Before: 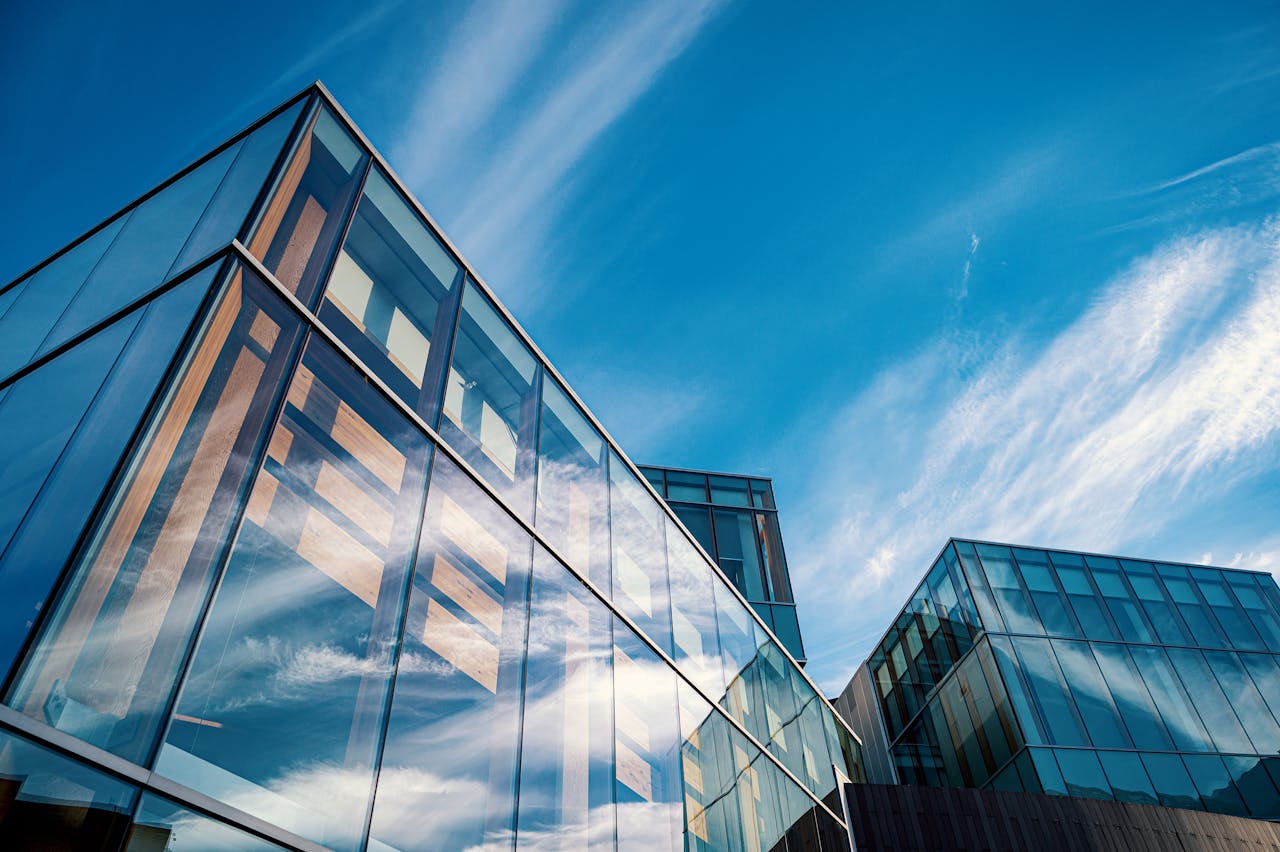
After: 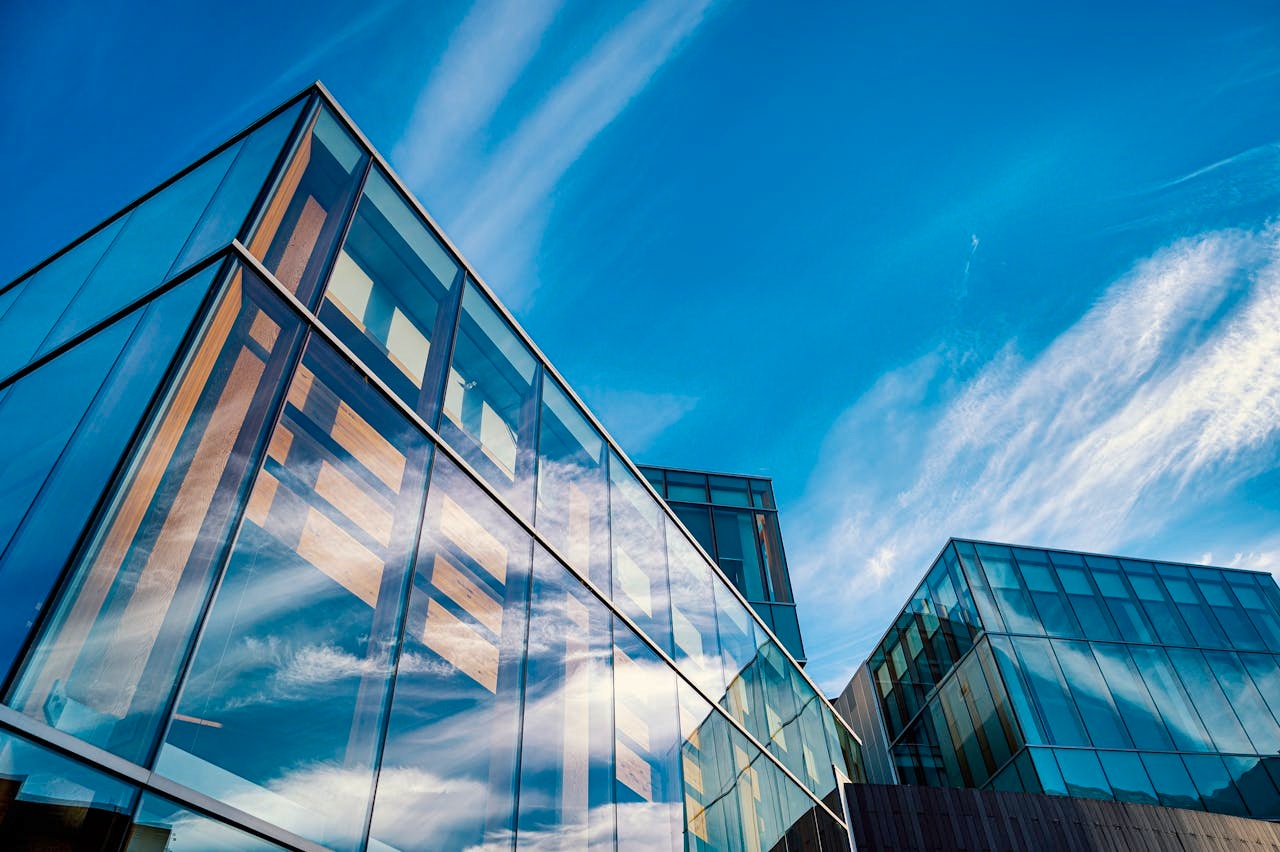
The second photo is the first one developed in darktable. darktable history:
color balance rgb: perceptual saturation grading › global saturation 30%, global vibrance 10%
shadows and highlights: shadows 60, highlights -60.23, soften with gaussian
